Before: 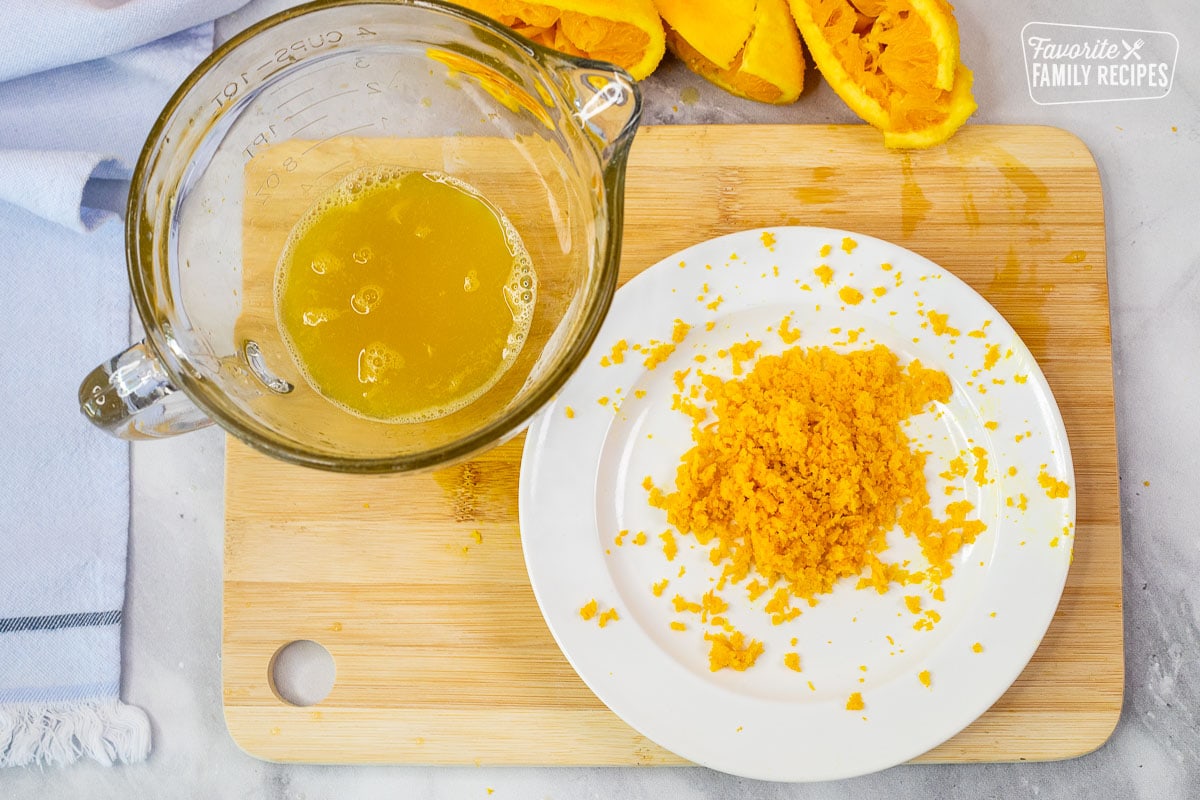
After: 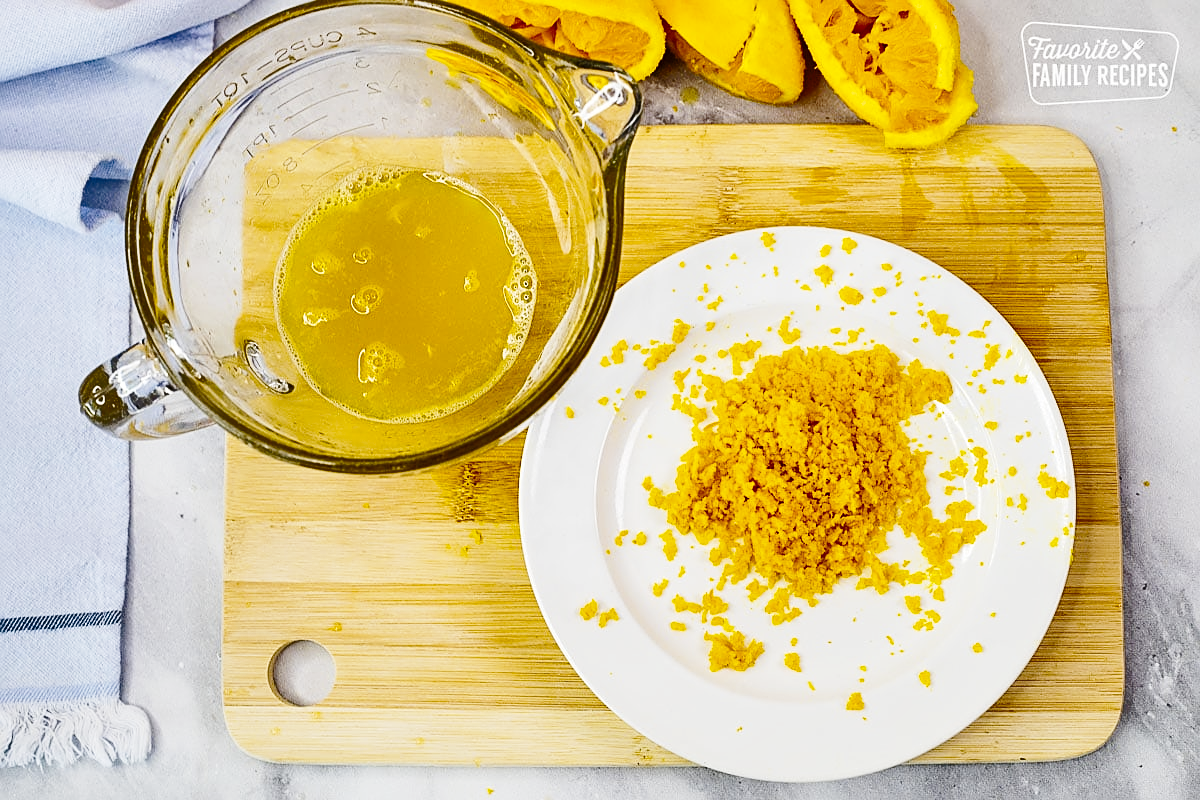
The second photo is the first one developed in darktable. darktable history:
shadows and highlights: low approximation 0.01, soften with gaussian
sharpen: amount 0.55
color contrast: green-magenta contrast 0.8, blue-yellow contrast 1.1, unbound 0
base curve: curves: ch0 [(0, 0) (0.036, 0.025) (0.121, 0.166) (0.206, 0.329) (0.605, 0.79) (1, 1)], preserve colors none
